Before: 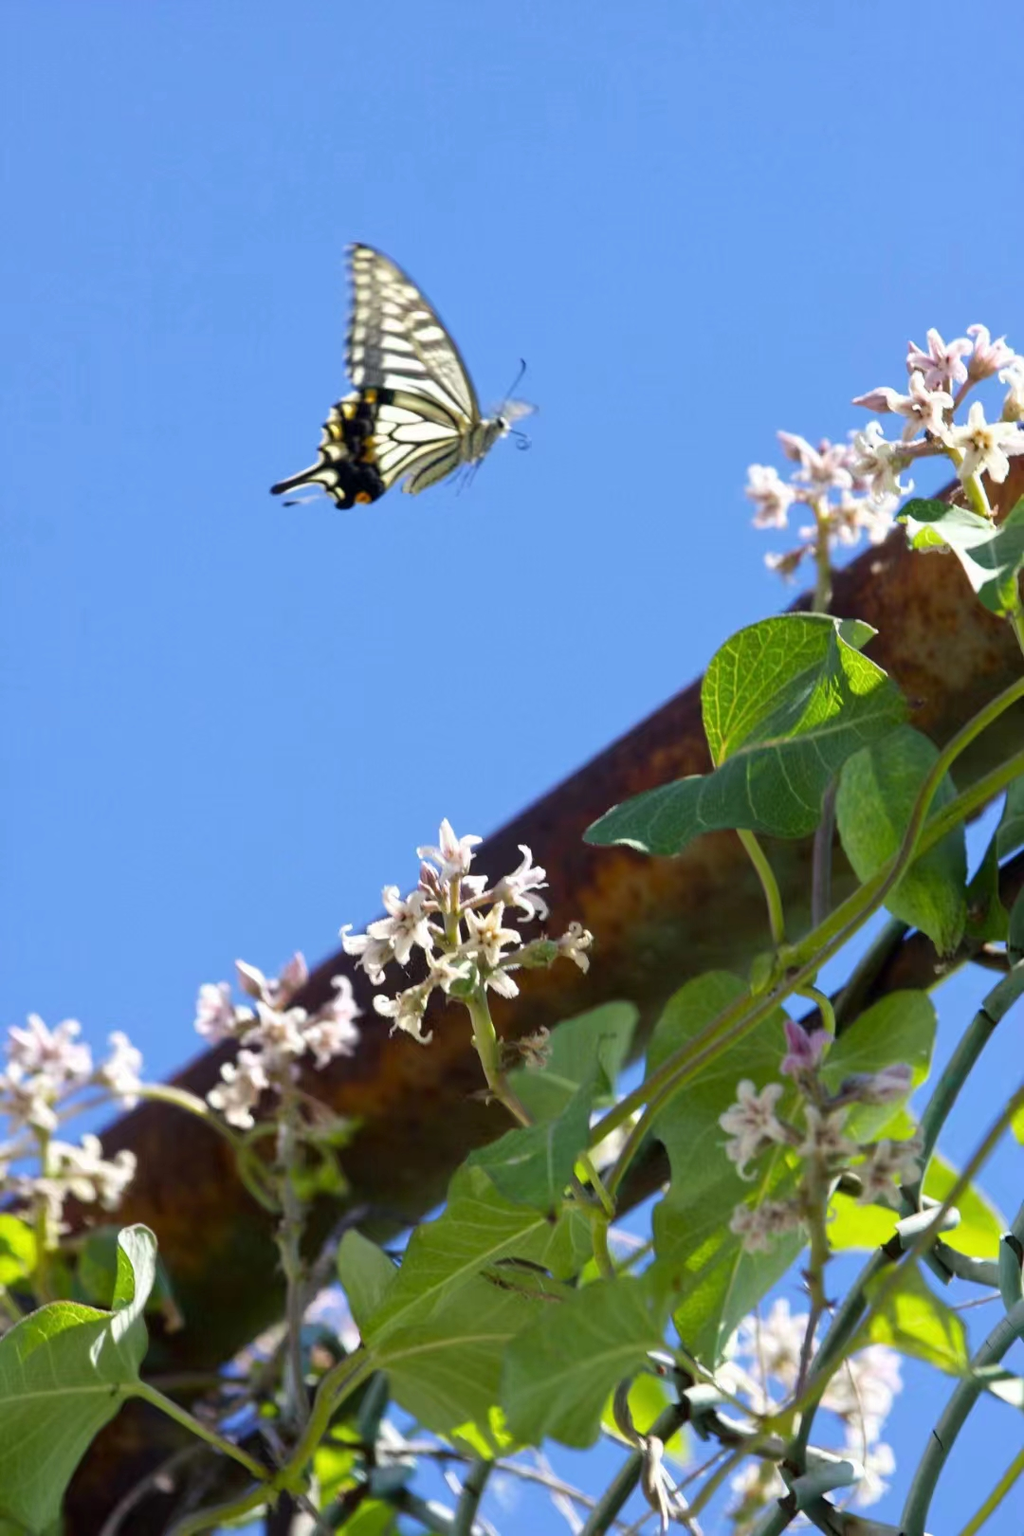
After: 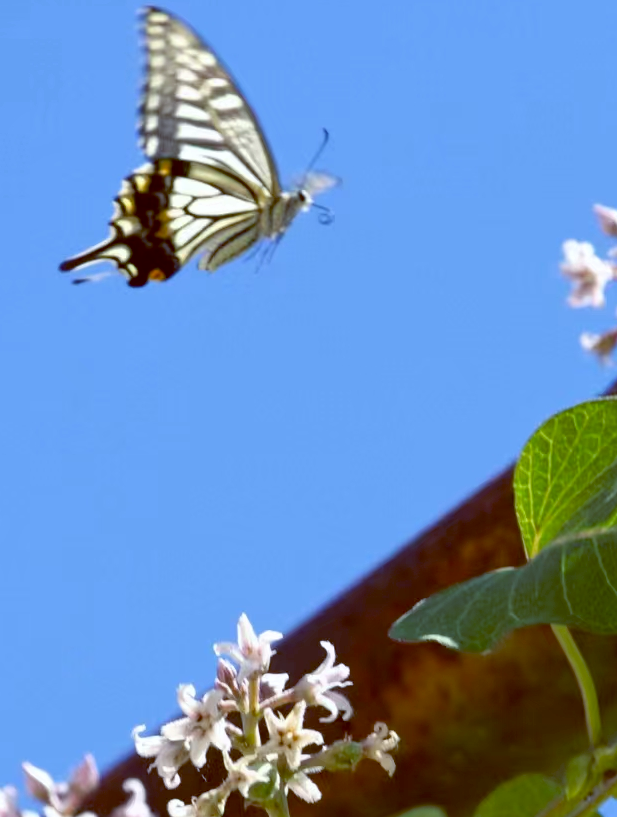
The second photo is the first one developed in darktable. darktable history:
color balance: lift [1, 1.015, 1.004, 0.985], gamma [1, 0.958, 0.971, 1.042], gain [1, 0.956, 0.977, 1.044]
crop: left 20.932%, top 15.471%, right 21.848%, bottom 34.081%
